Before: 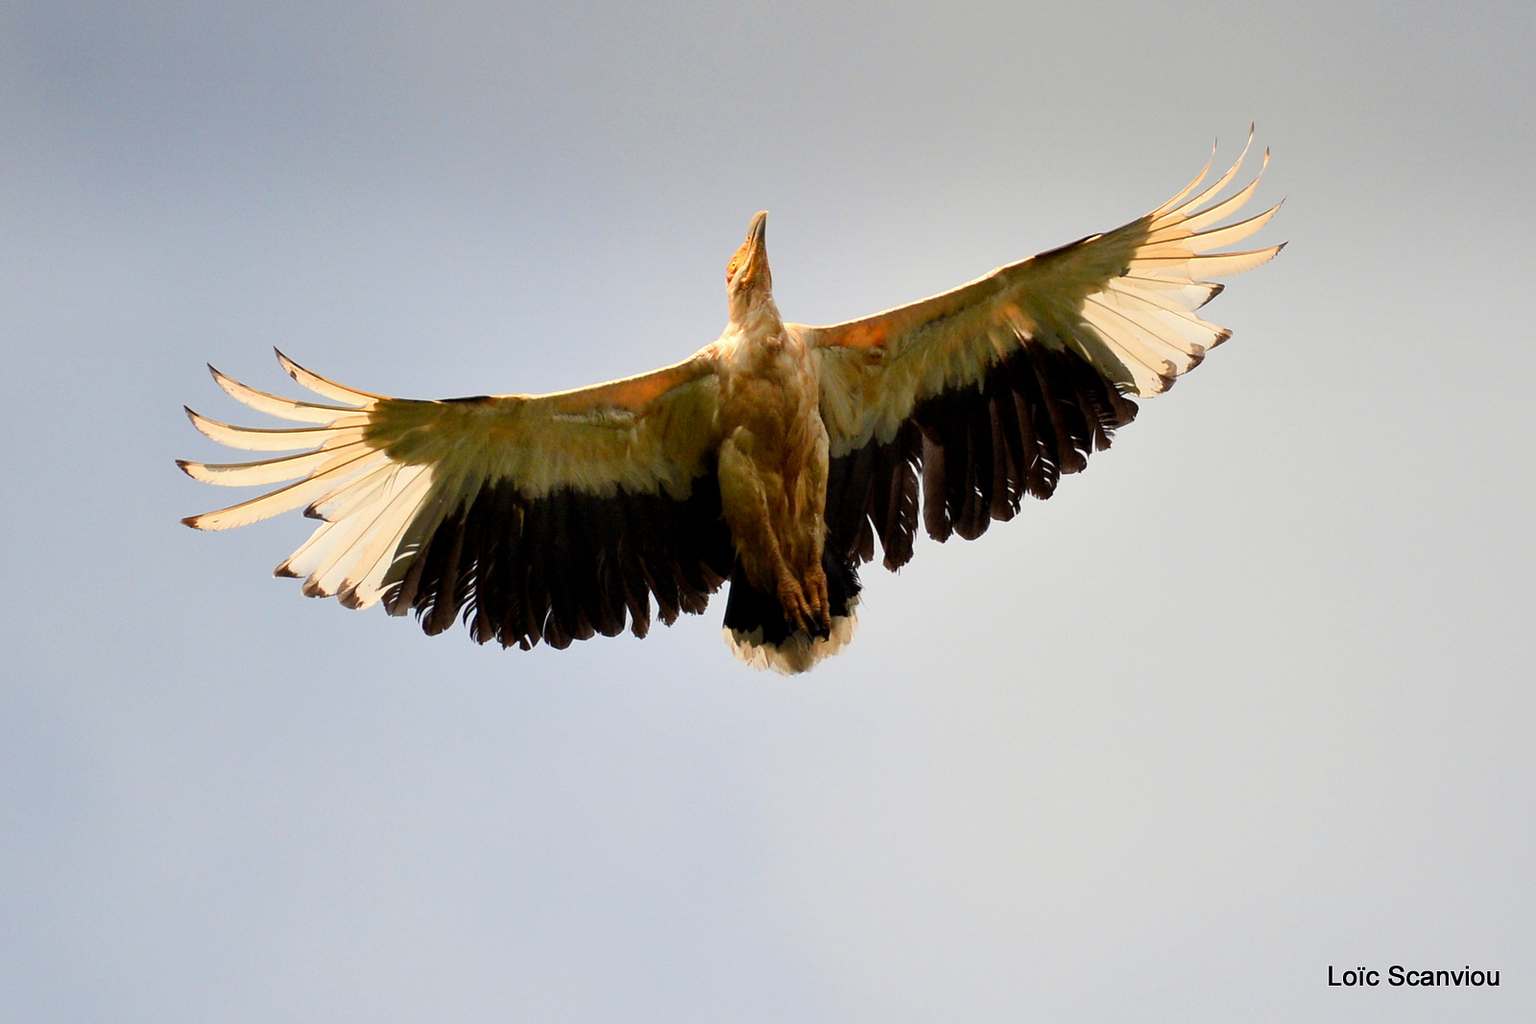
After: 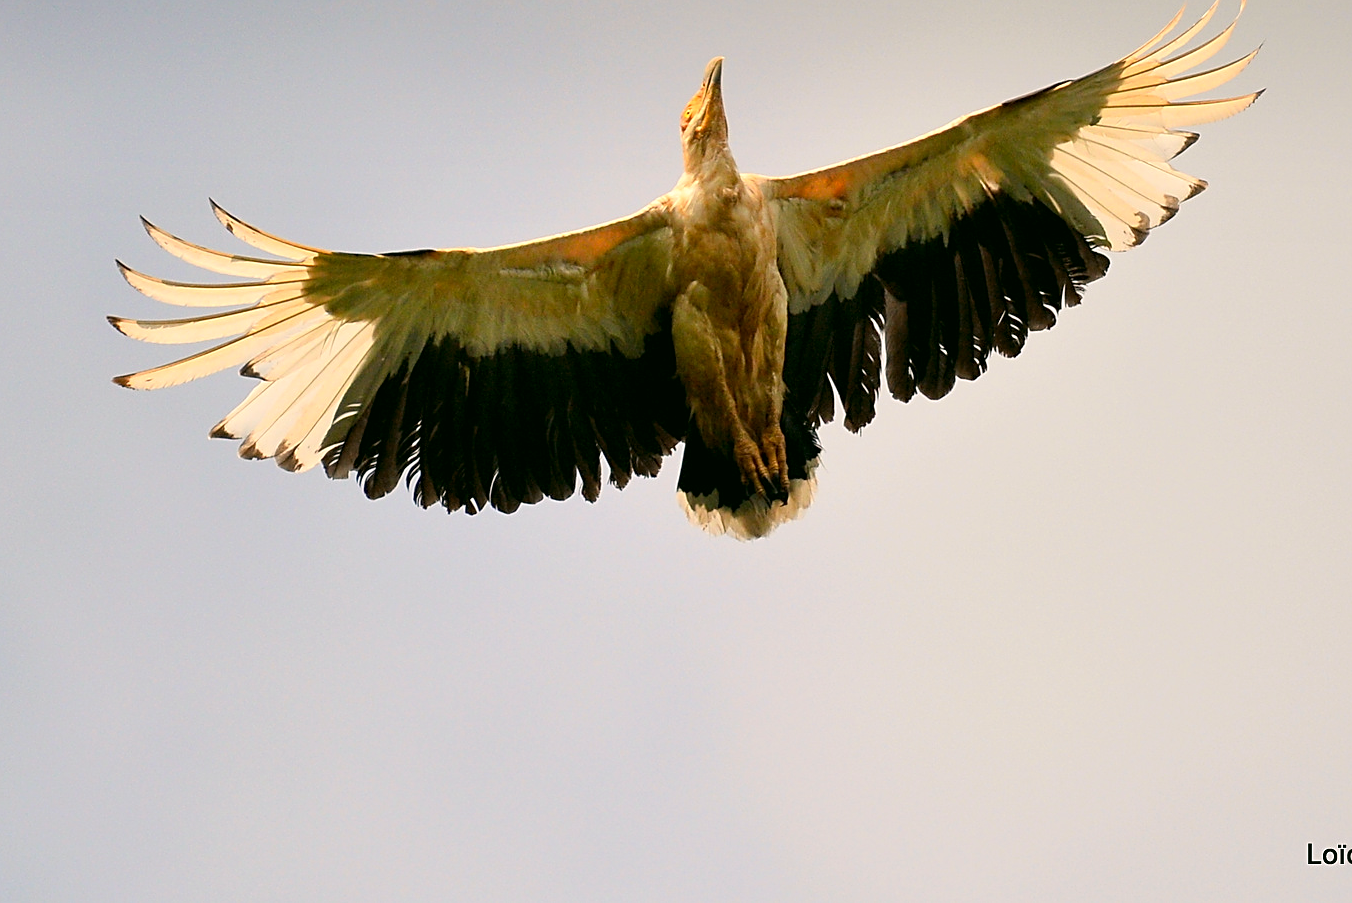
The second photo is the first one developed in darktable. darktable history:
sharpen: on, module defaults
contrast brightness saturation: contrast 0.055, brightness 0.067, saturation 0.006
color correction: highlights a* 4.32, highlights b* 4.97, shadows a* -7.46, shadows b* 5.03
crop and rotate: left 4.769%, top 15.312%, right 10.69%
